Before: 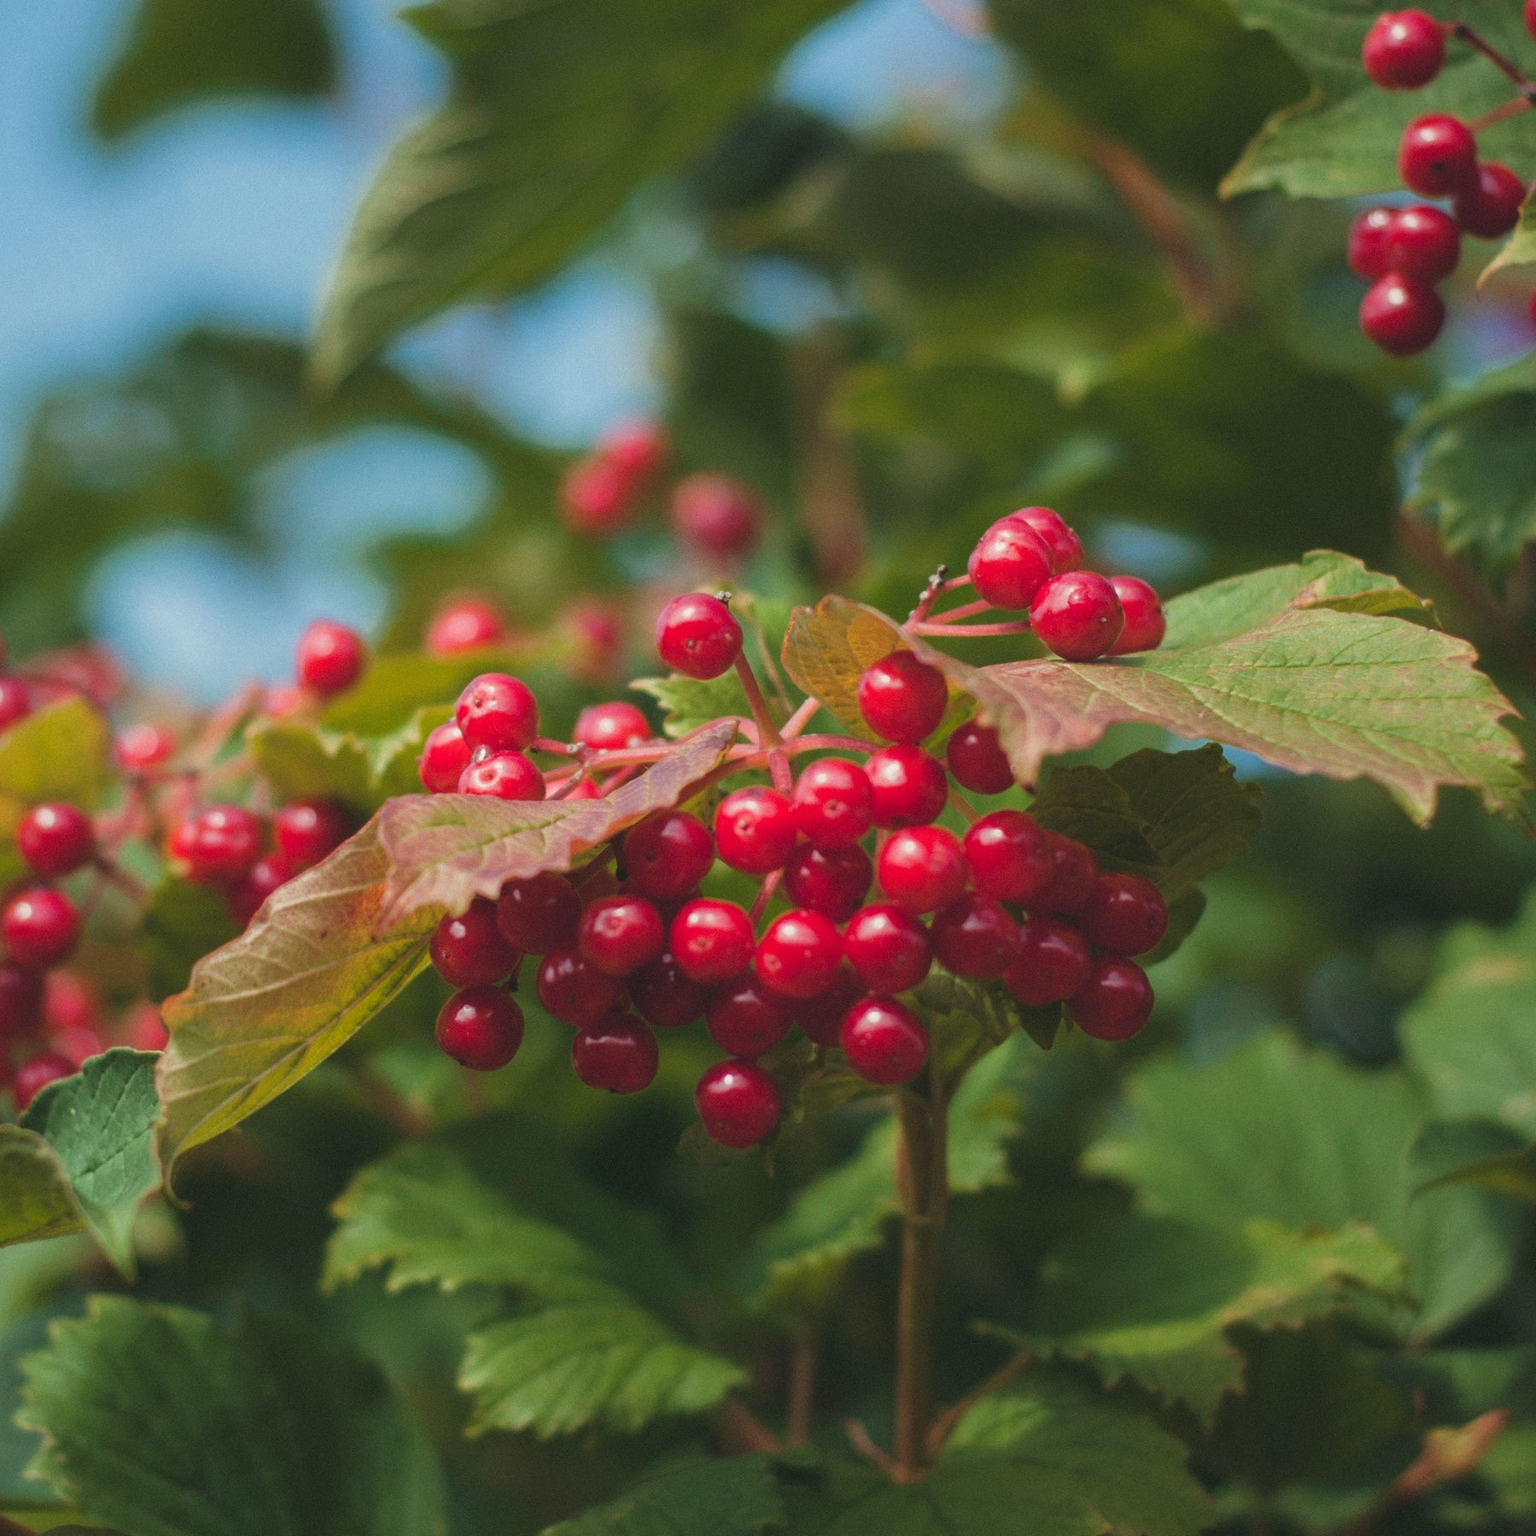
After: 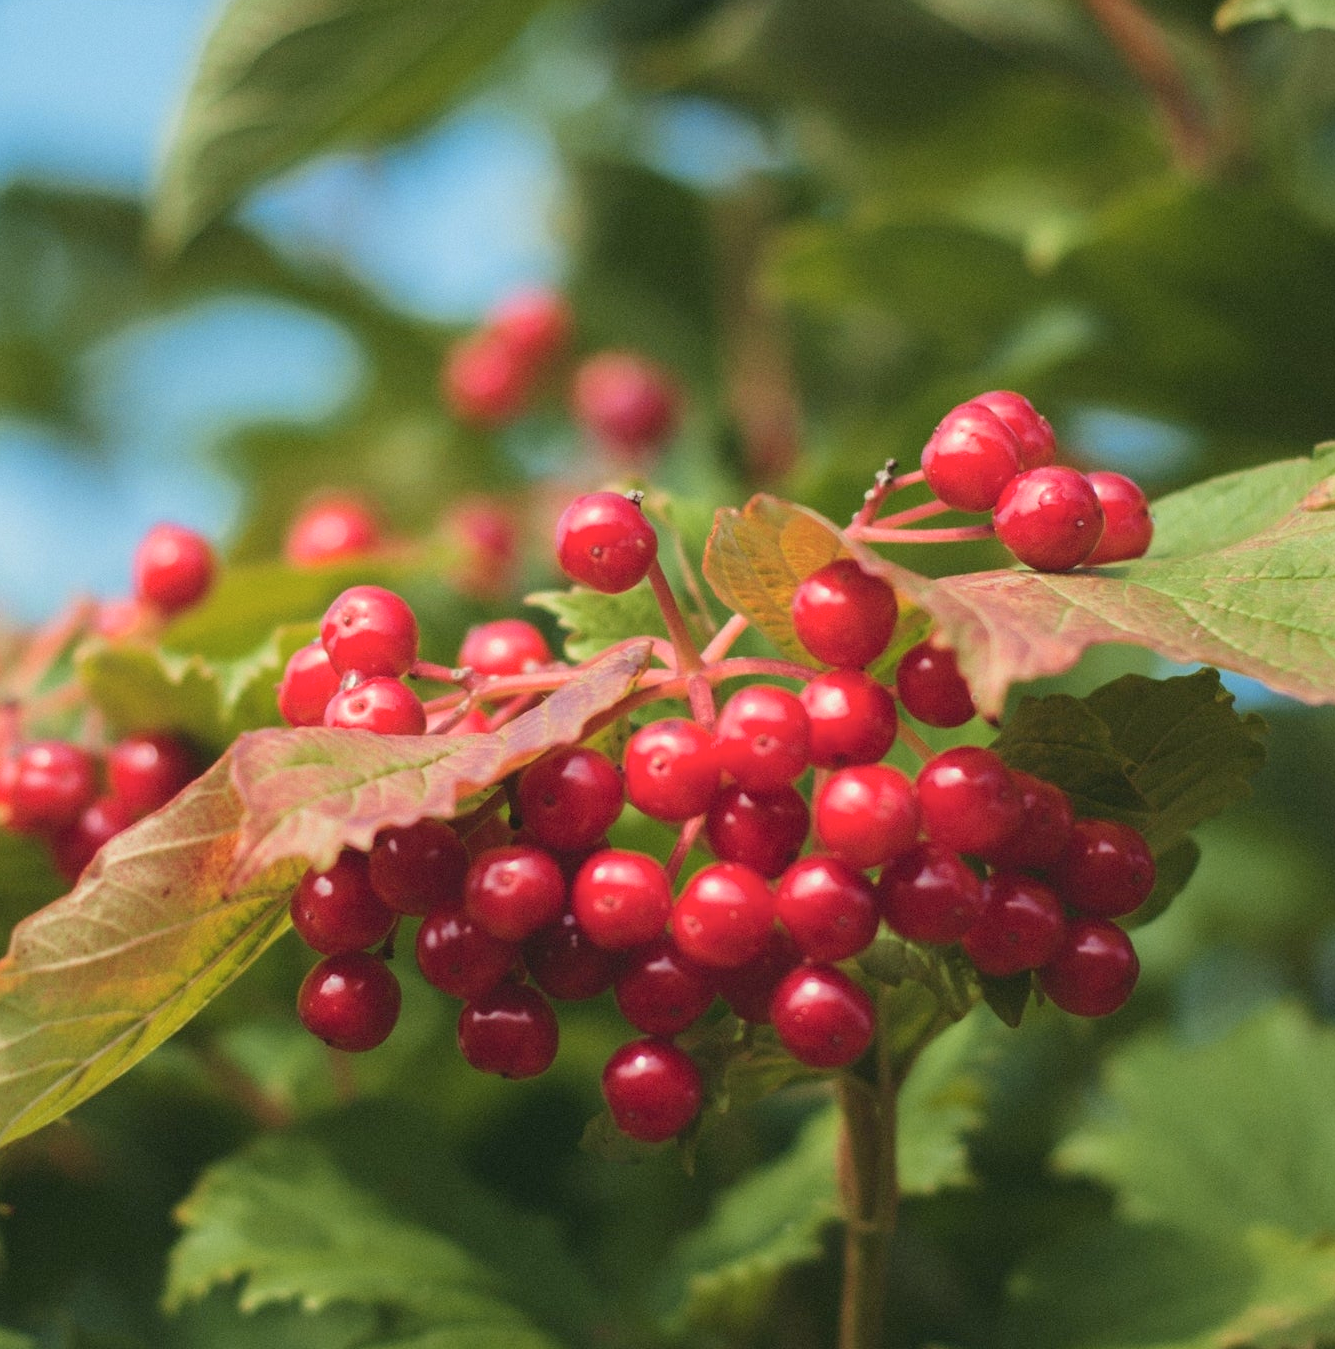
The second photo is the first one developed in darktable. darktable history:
tone curve: curves: ch0 [(0, 0.01) (0.052, 0.045) (0.136, 0.133) (0.29, 0.332) (0.453, 0.531) (0.676, 0.751) (0.89, 0.919) (1, 1)]; ch1 [(0, 0) (0.094, 0.081) (0.285, 0.299) (0.385, 0.403) (0.446, 0.443) (0.502, 0.5) (0.544, 0.552) (0.589, 0.612) (0.722, 0.728) (1, 1)]; ch2 [(0, 0) (0.257, 0.217) (0.43, 0.421) (0.498, 0.507) (0.531, 0.544) (0.56, 0.579) (0.625, 0.642) (1, 1)], color space Lab, independent channels, preserve colors none
crop and rotate: left 11.883%, top 11.333%, right 13.917%, bottom 13.7%
